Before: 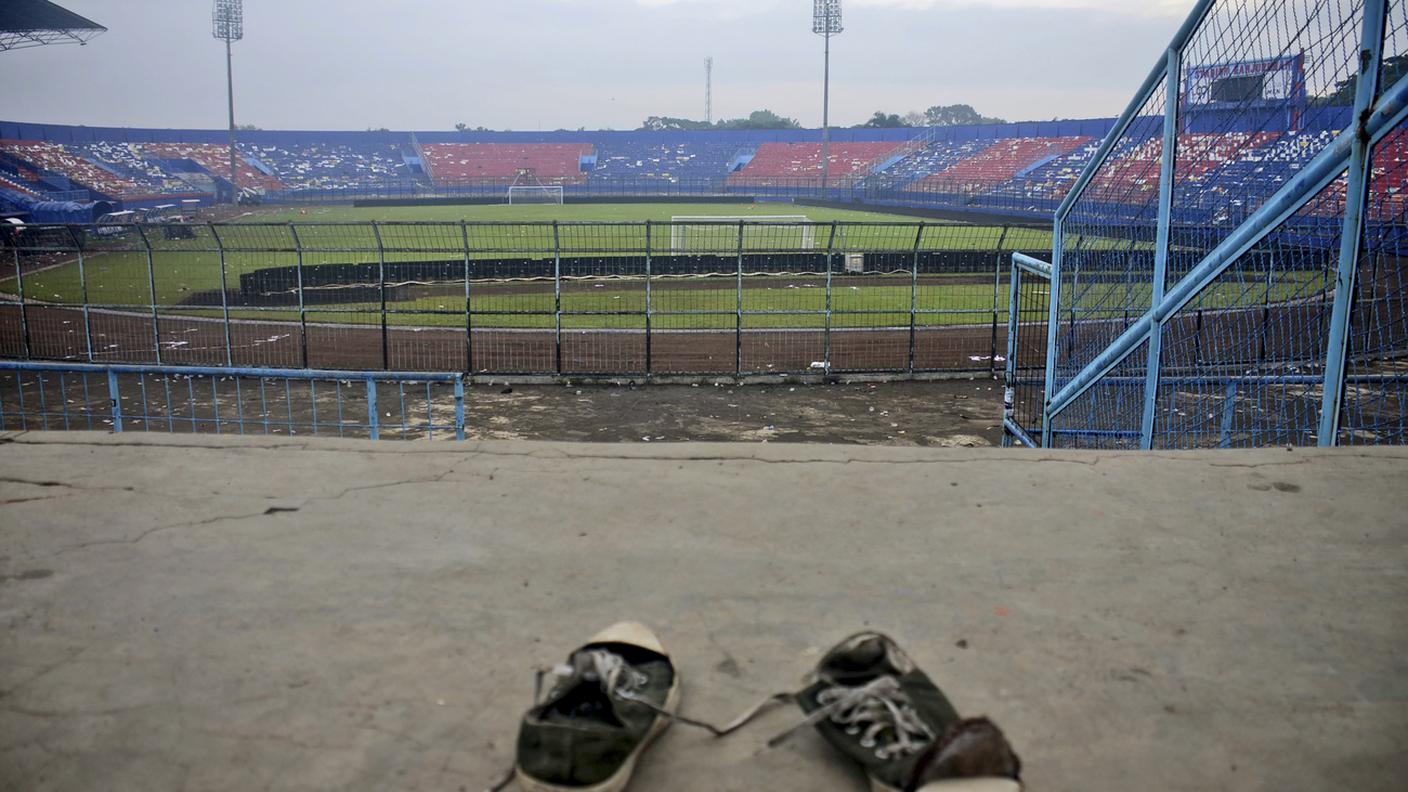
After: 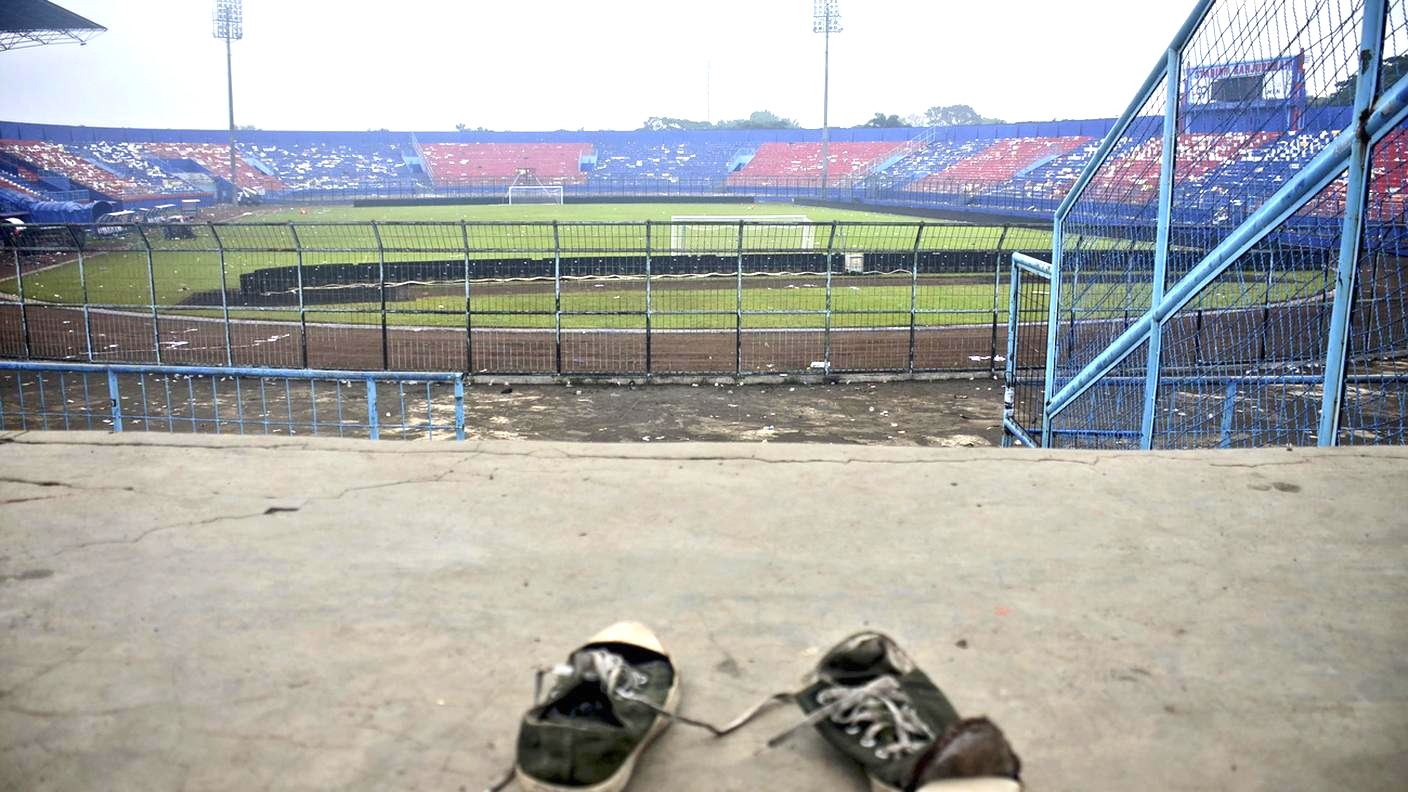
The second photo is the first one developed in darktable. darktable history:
exposure: black level correction 0, exposure 1.199 EV, compensate exposure bias true
